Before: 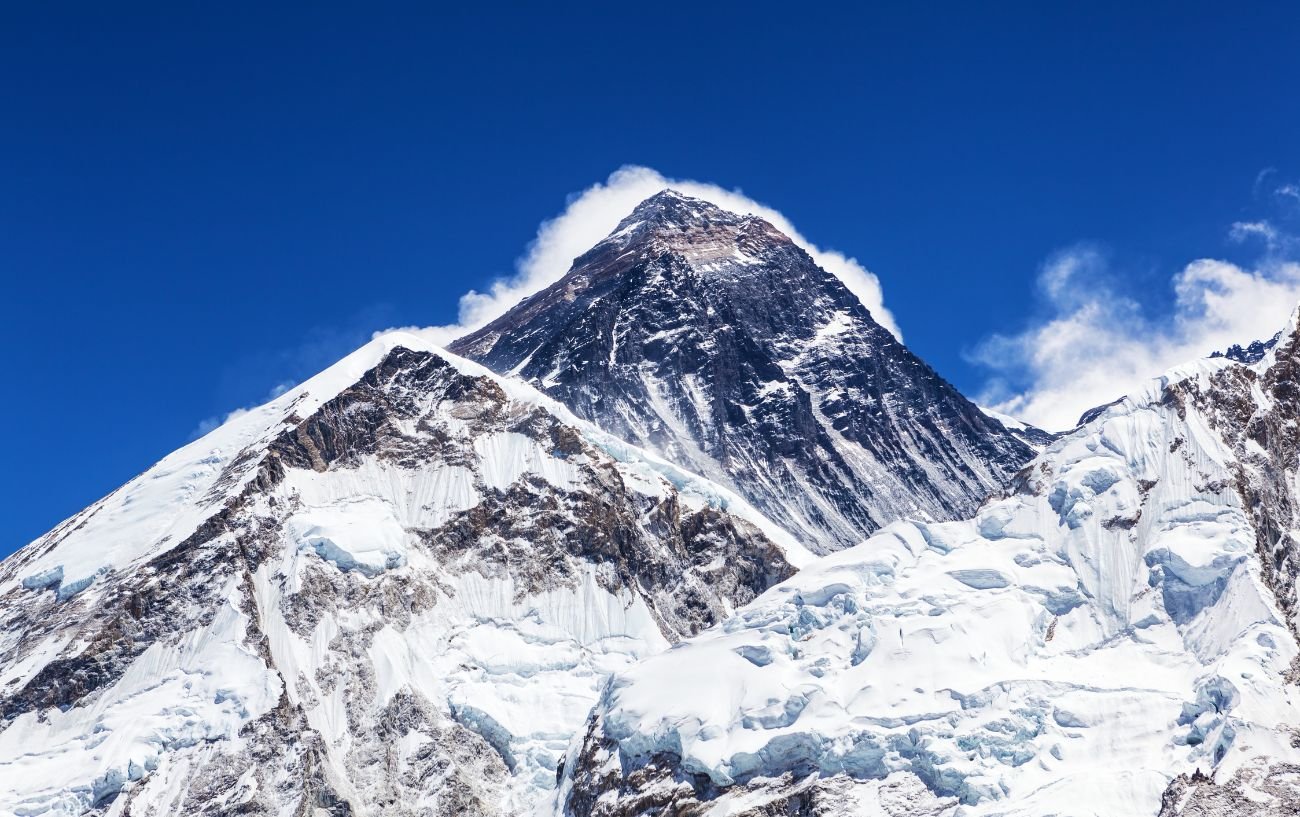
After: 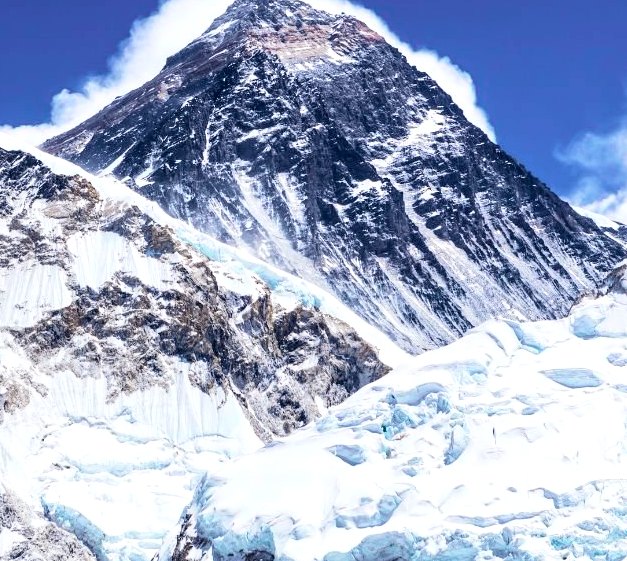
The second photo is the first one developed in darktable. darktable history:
exposure: exposure 0.197 EV, compensate highlight preservation false
white balance: emerald 1
tone curve: curves: ch0 [(0, 0.013) (0.054, 0.018) (0.205, 0.197) (0.289, 0.309) (0.382, 0.437) (0.475, 0.552) (0.666, 0.743) (0.791, 0.85) (1, 0.998)]; ch1 [(0, 0) (0.394, 0.338) (0.449, 0.404) (0.499, 0.498) (0.526, 0.528) (0.543, 0.564) (0.589, 0.633) (0.66, 0.687) (0.783, 0.804) (1, 1)]; ch2 [(0, 0) (0.304, 0.31) (0.403, 0.399) (0.441, 0.421) (0.474, 0.466) (0.498, 0.496) (0.524, 0.538) (0.555, 0.584) (0.633, 0.665) (0.7, 0.711) (1, 1)], color space Lab, independent channels, preserve colors none
crop: left 31.379%, top 24.658%, right 20.326%, bottom 6.628%
